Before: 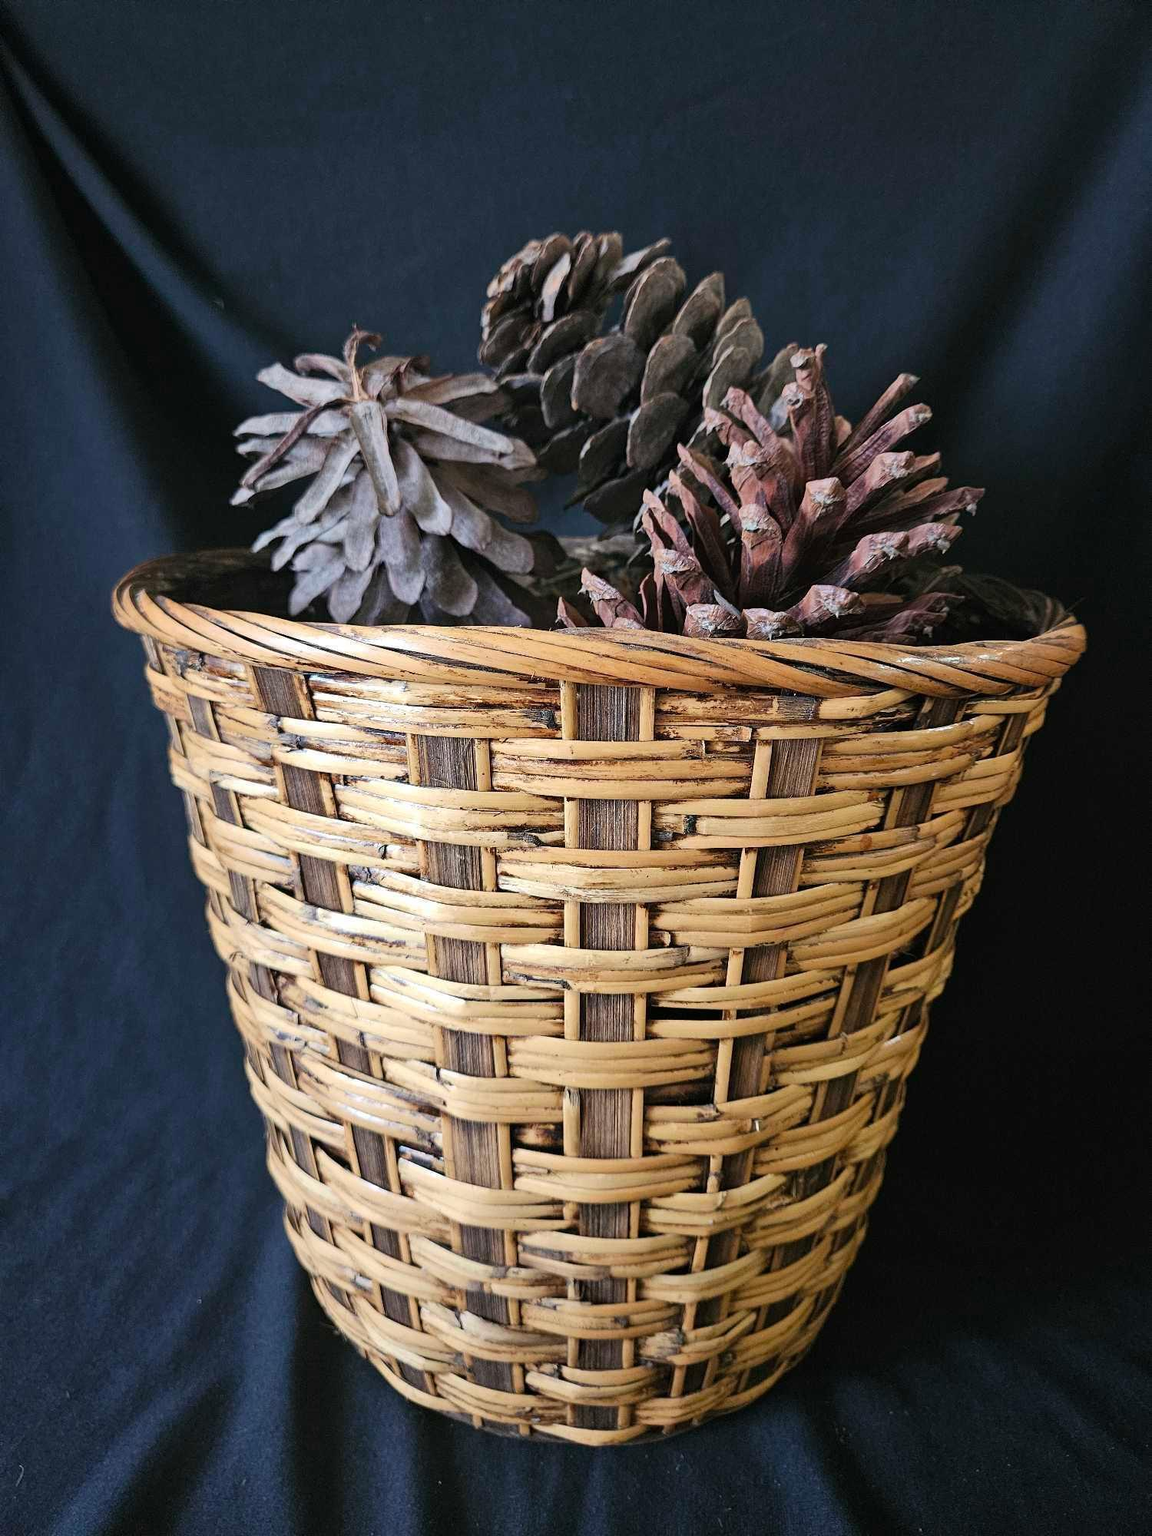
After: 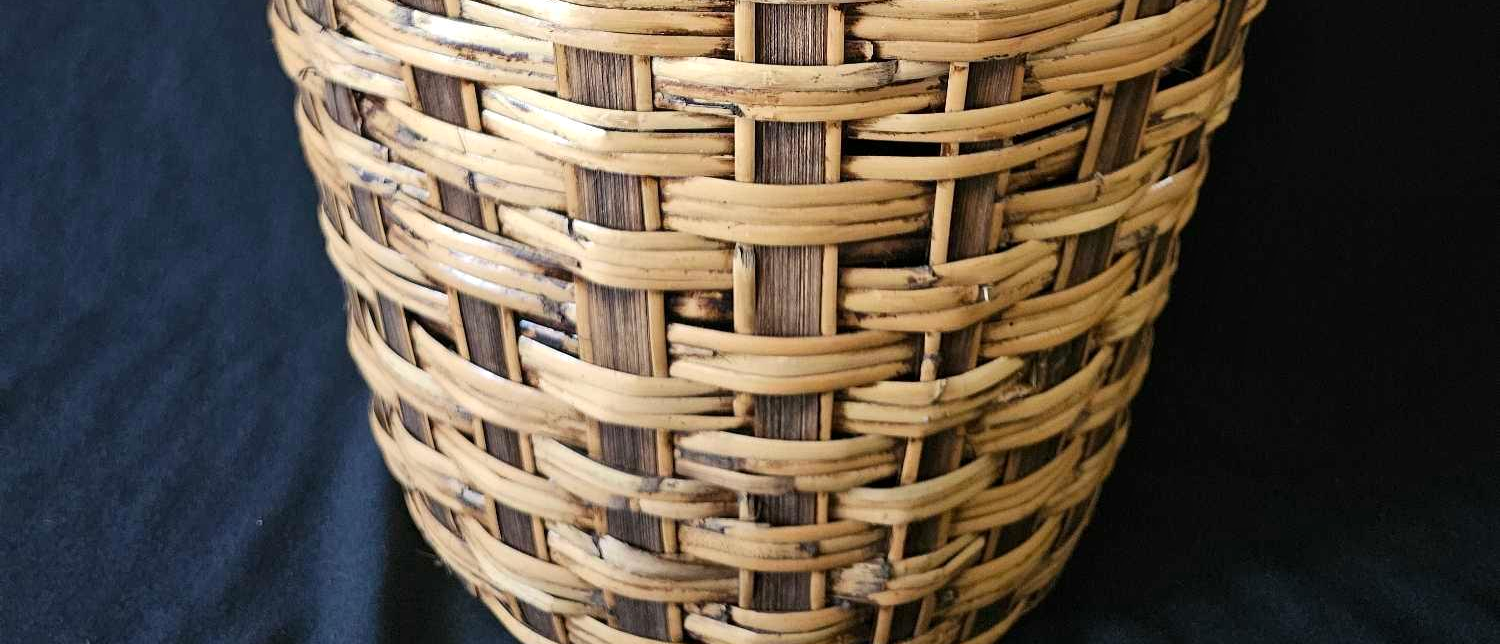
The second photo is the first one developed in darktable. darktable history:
crop and rotate: top 58.626%, bottom 9.161%
local contrast: mode bilateral grid, contrast 19, coarseness 50, detail 119%, midtone range 0.2
